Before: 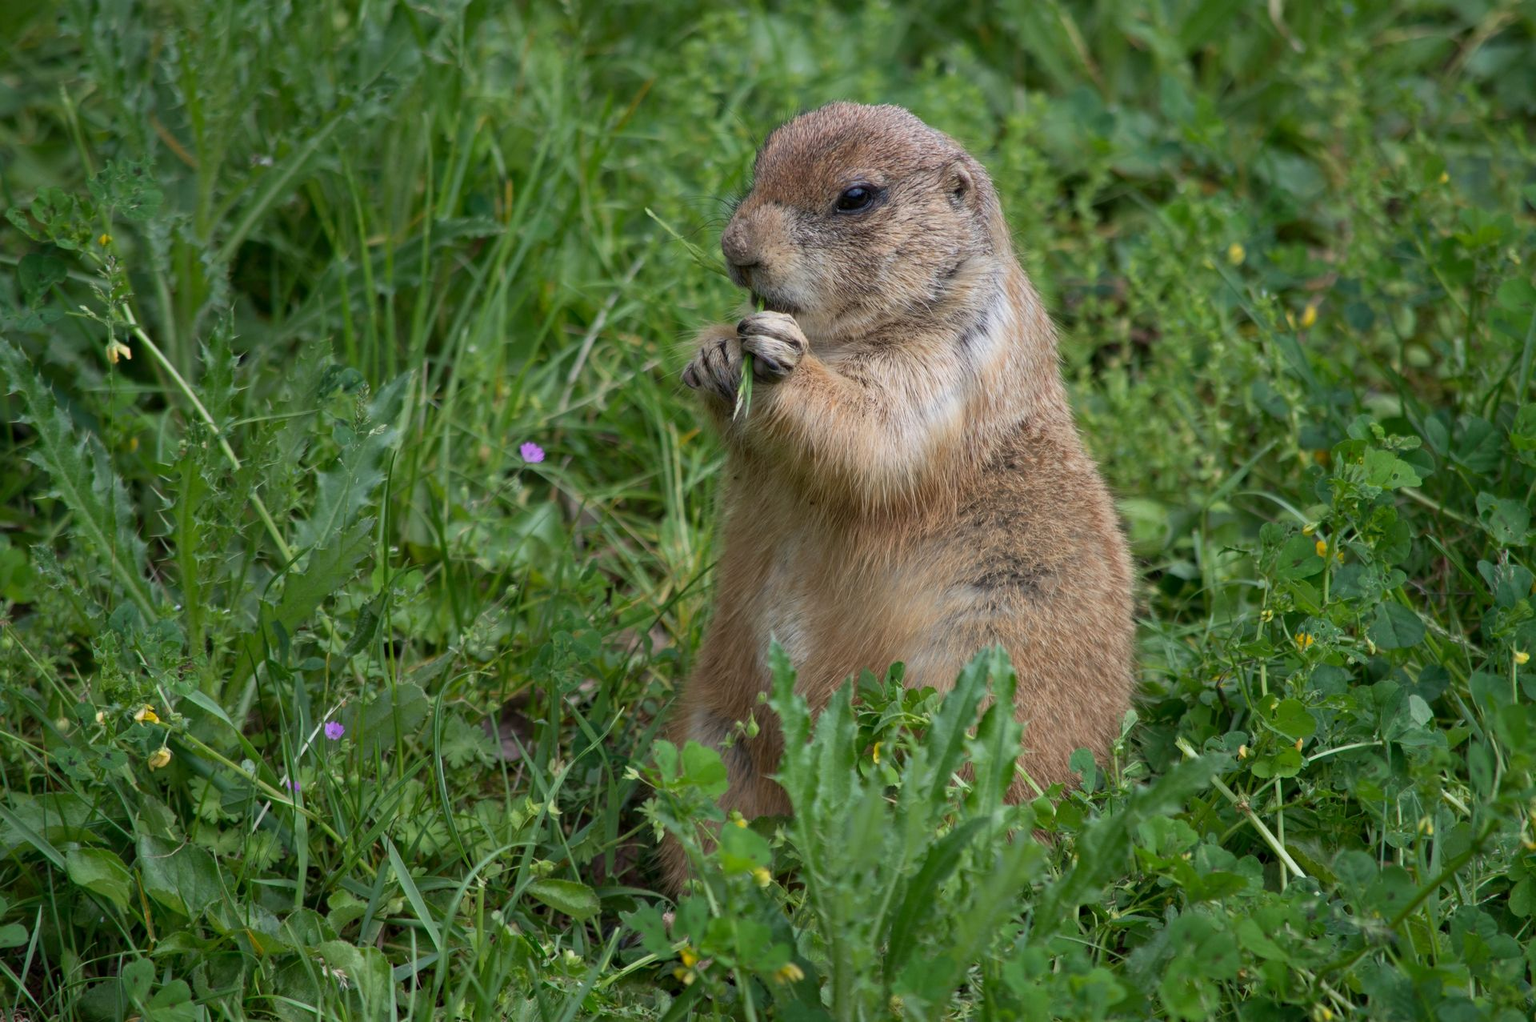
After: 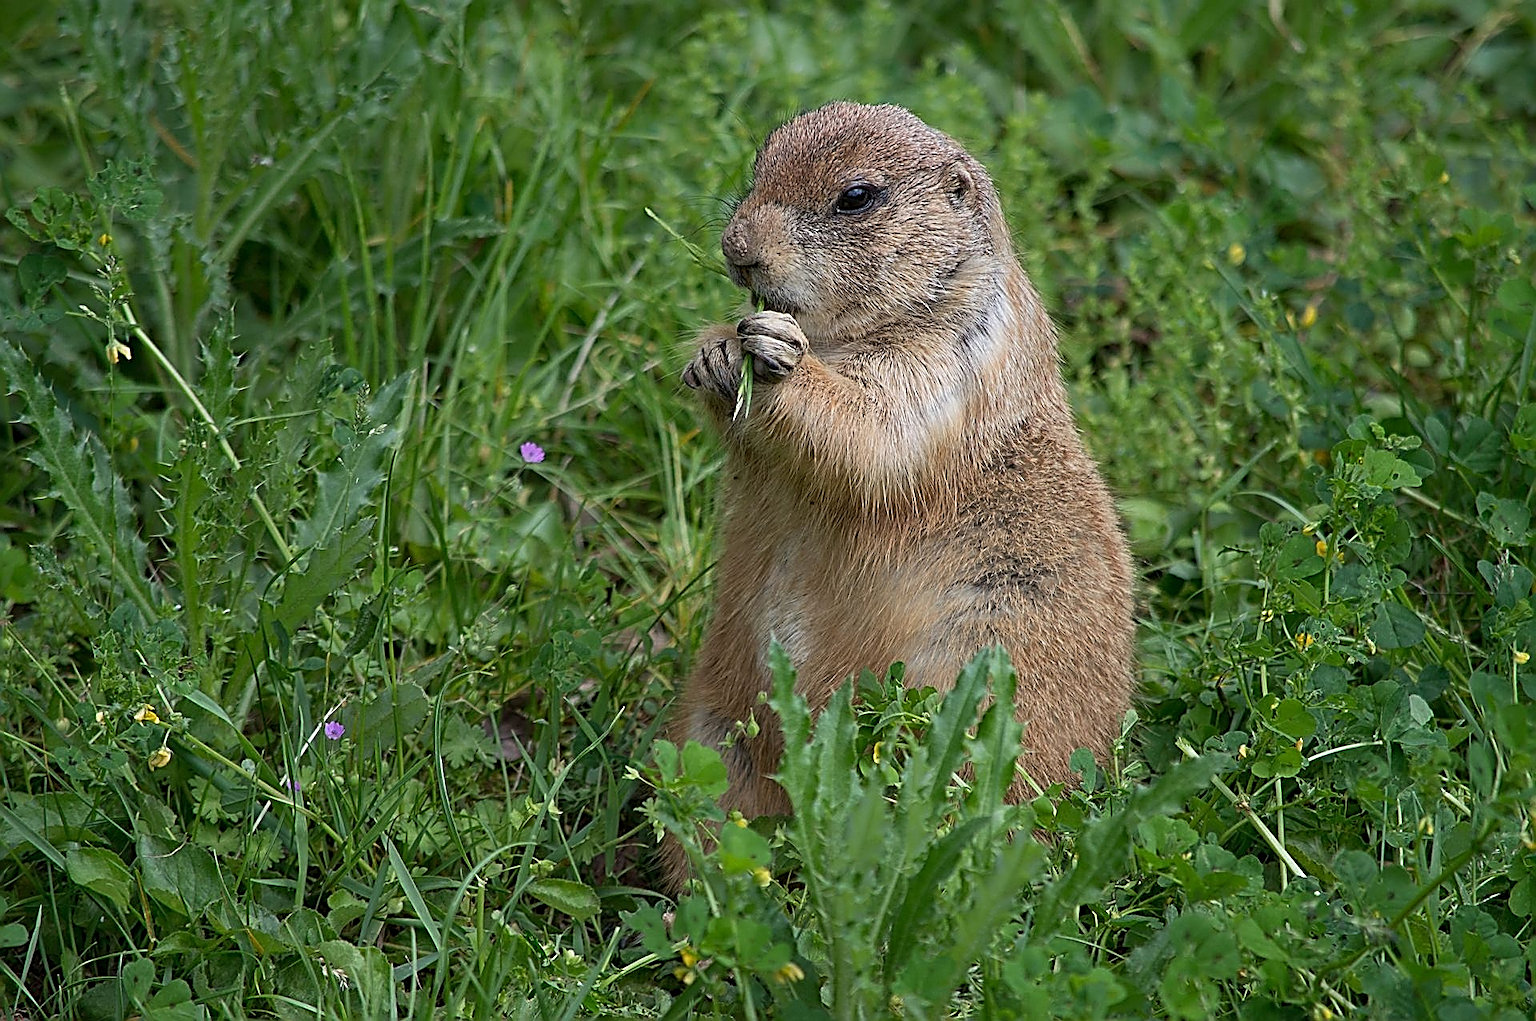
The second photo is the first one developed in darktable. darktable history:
sharpen: amount 1.996
